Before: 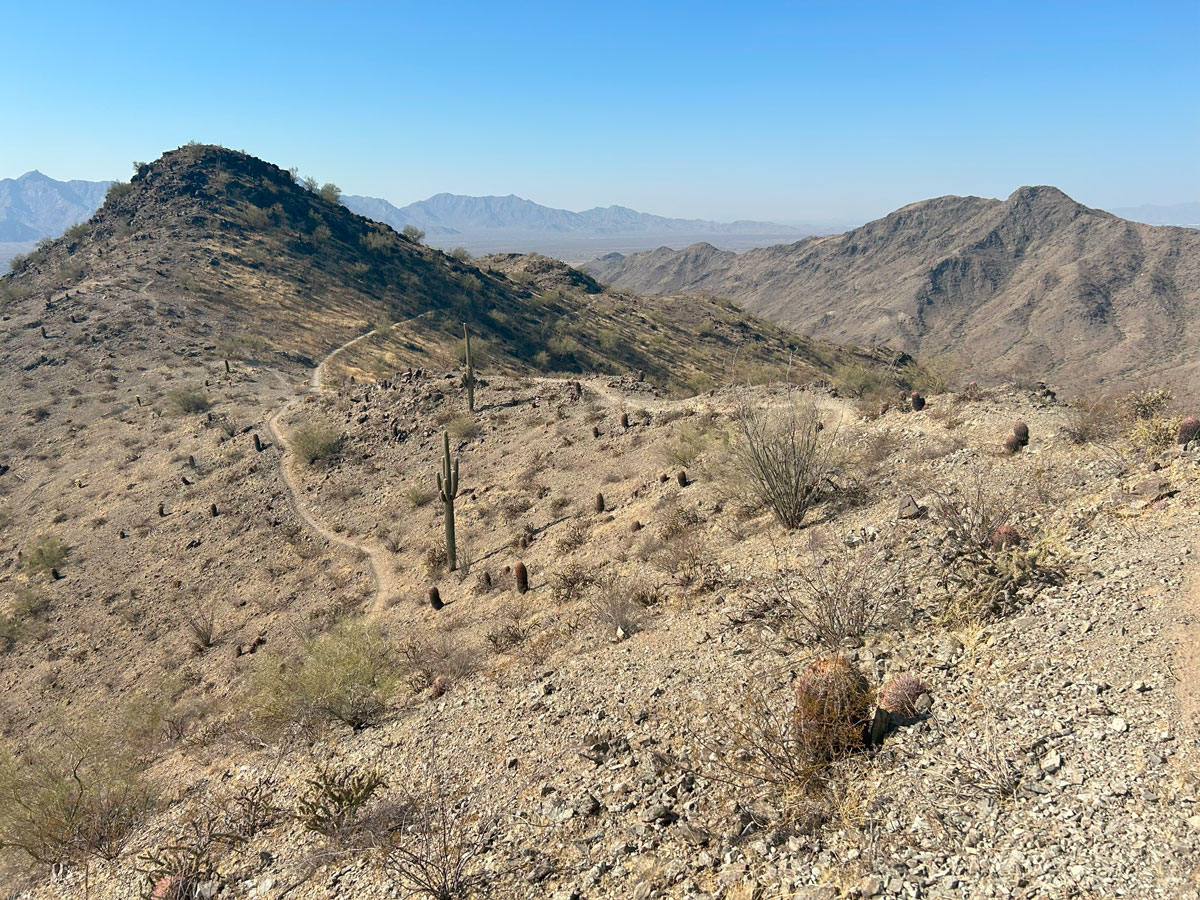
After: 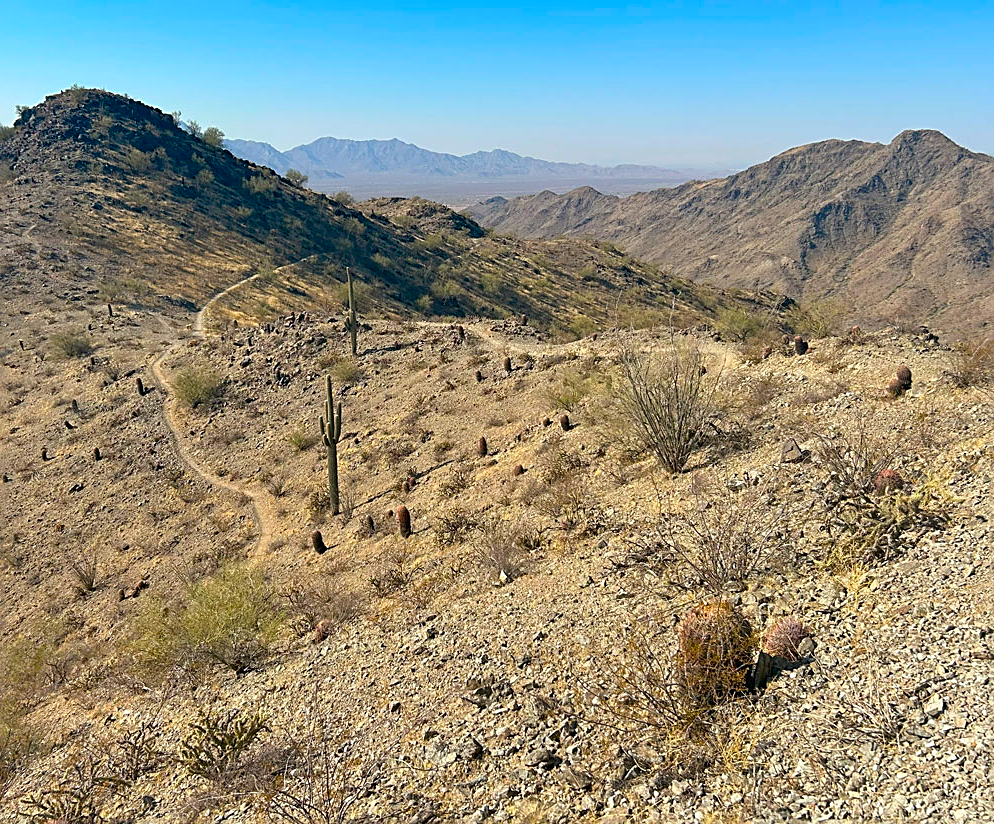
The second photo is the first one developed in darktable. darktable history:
sharpen: on, module defaults
crop: left 9.807%, top 6.259%, right 7.334%, bottom 2.177%
color balance rgb: perceptual saturation grading › global saturation 25%, global vibrance 20%
haze removal: compatibility mode true, adaptive false
